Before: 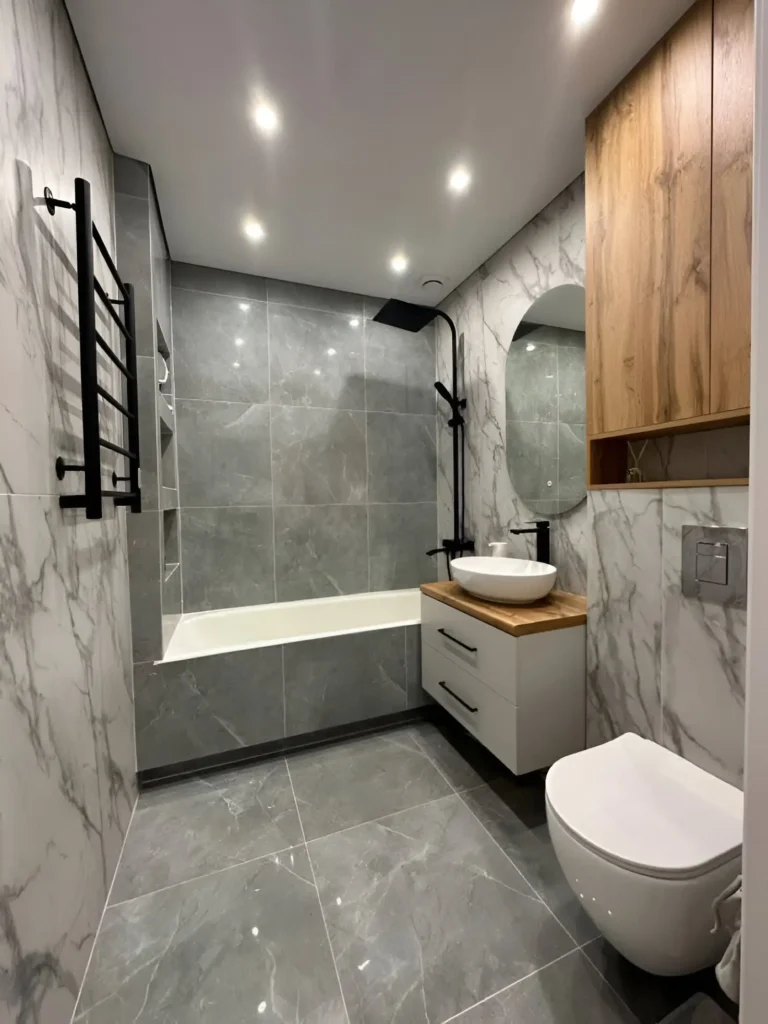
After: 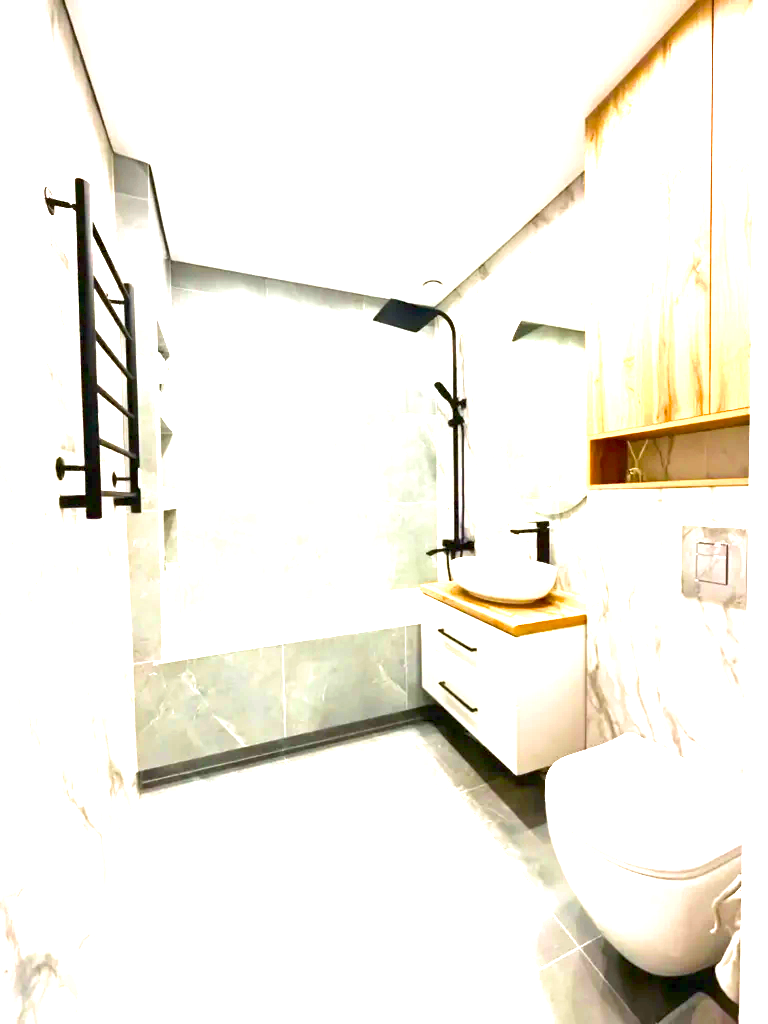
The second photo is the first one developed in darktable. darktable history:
velvia: strength 51%, mid-tones bias 0.51
exposure: exposure 3 EV, compensate highlight preservation false
